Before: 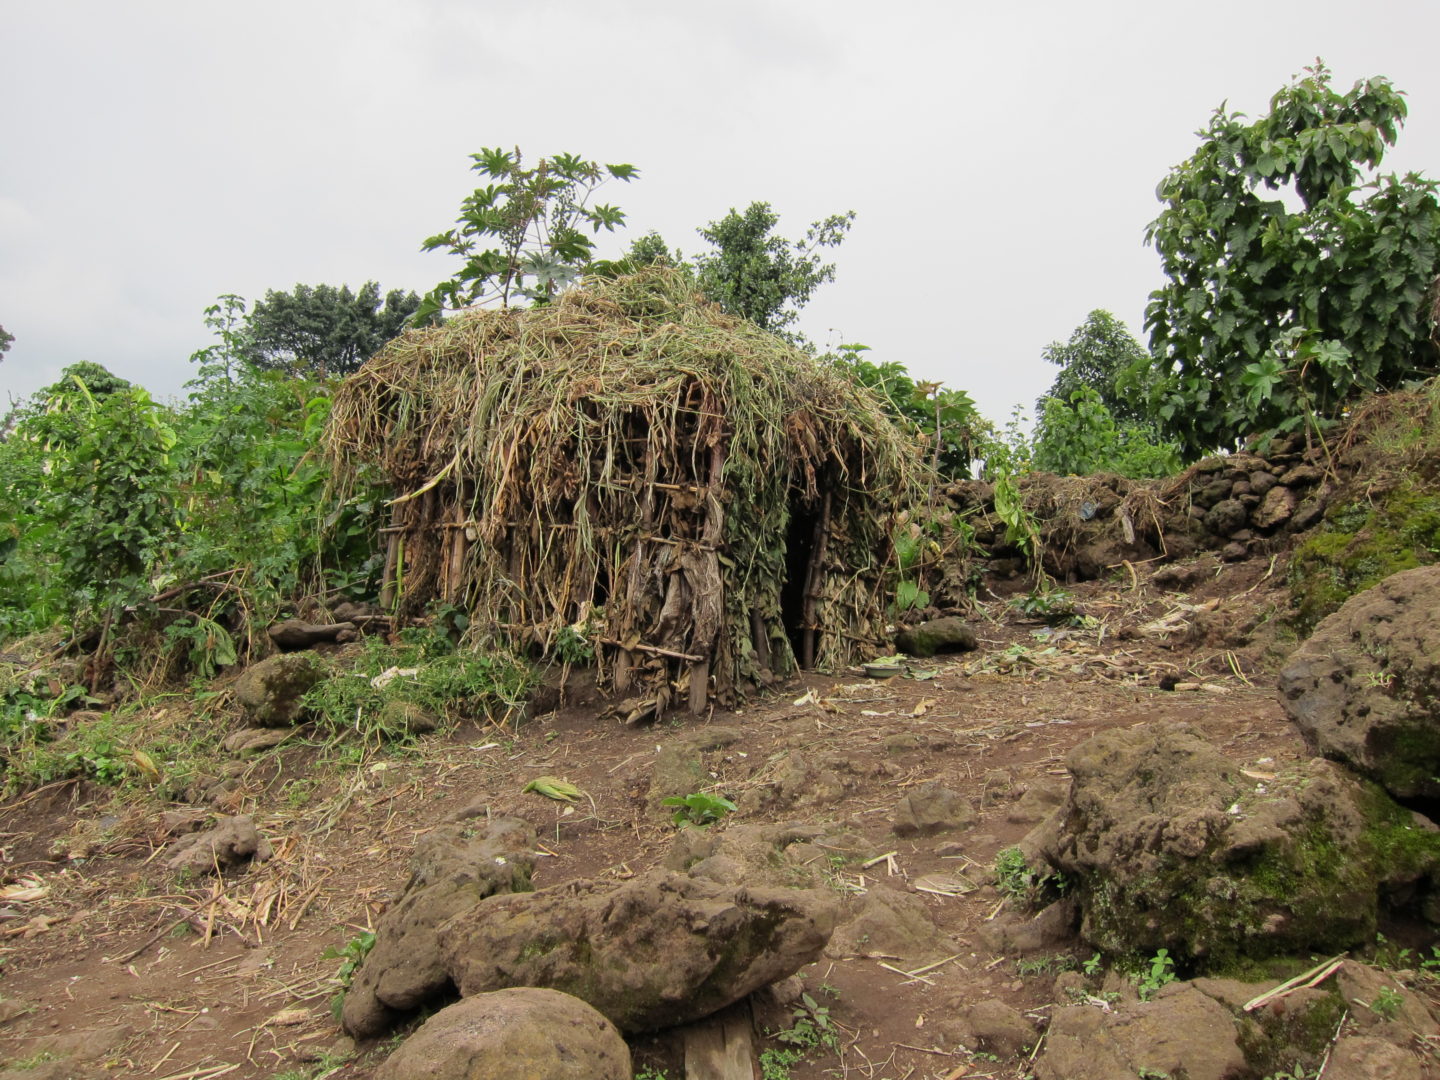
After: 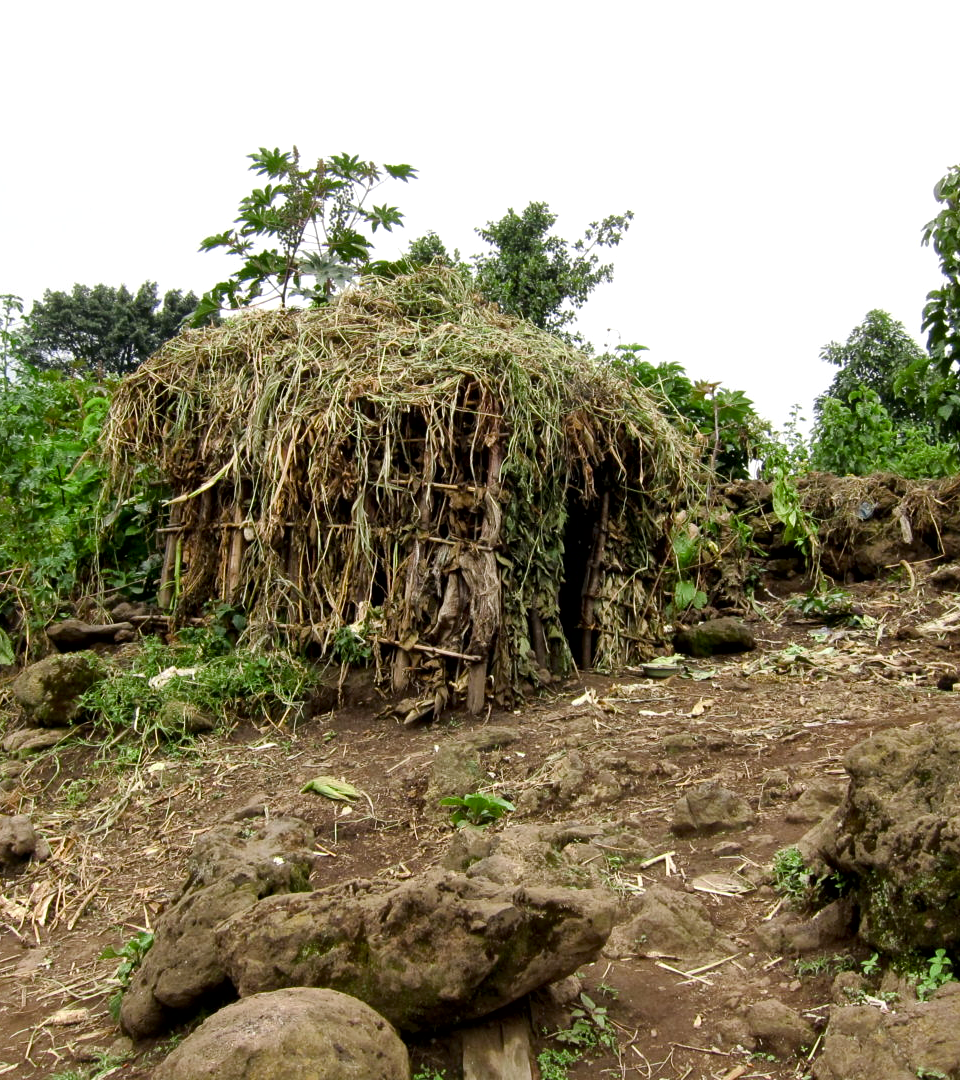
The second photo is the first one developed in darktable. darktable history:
crop and rotate: left 15.446%, right 17.836%
local contrast: mode bilateral grid, contrast 20, coarseness 50, detail 159%, midtone range 0.2
color balance rgb: perceptual saturation grading › highlights -29.58%, perceptual saturation grading › mid-tones 29.47%, perceptual saturation grading › shadows 59.73%, perceptual brilliance grading › global brilliance -17.79%, perceptual brilliance grading › highlights 28.73%, global vibrance 15.44%
color zones: curves: ch1 [(0.113, 0.438) (0.75, 0.5)]; ch2 [(0.12, 0.526) (0.75, 0.5)]
